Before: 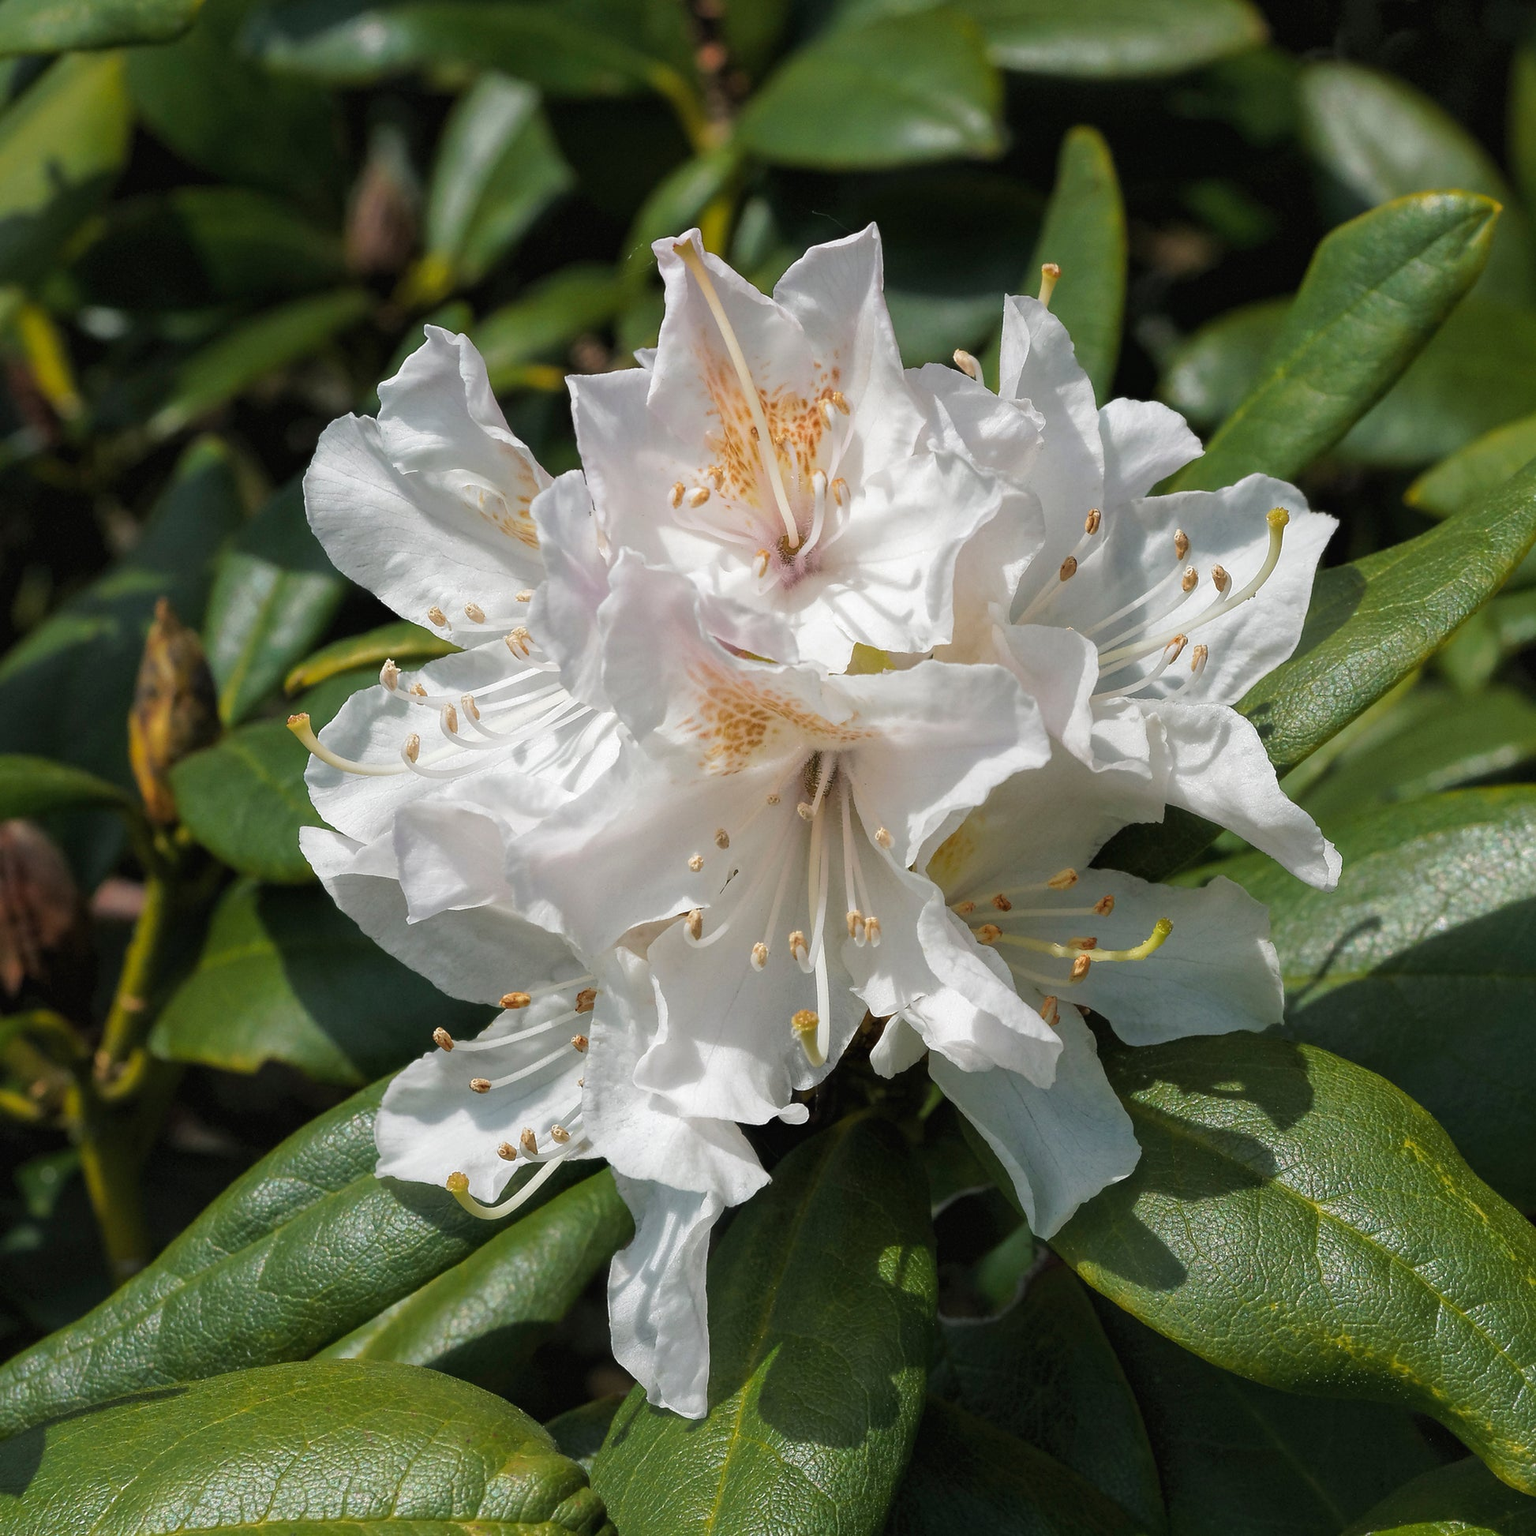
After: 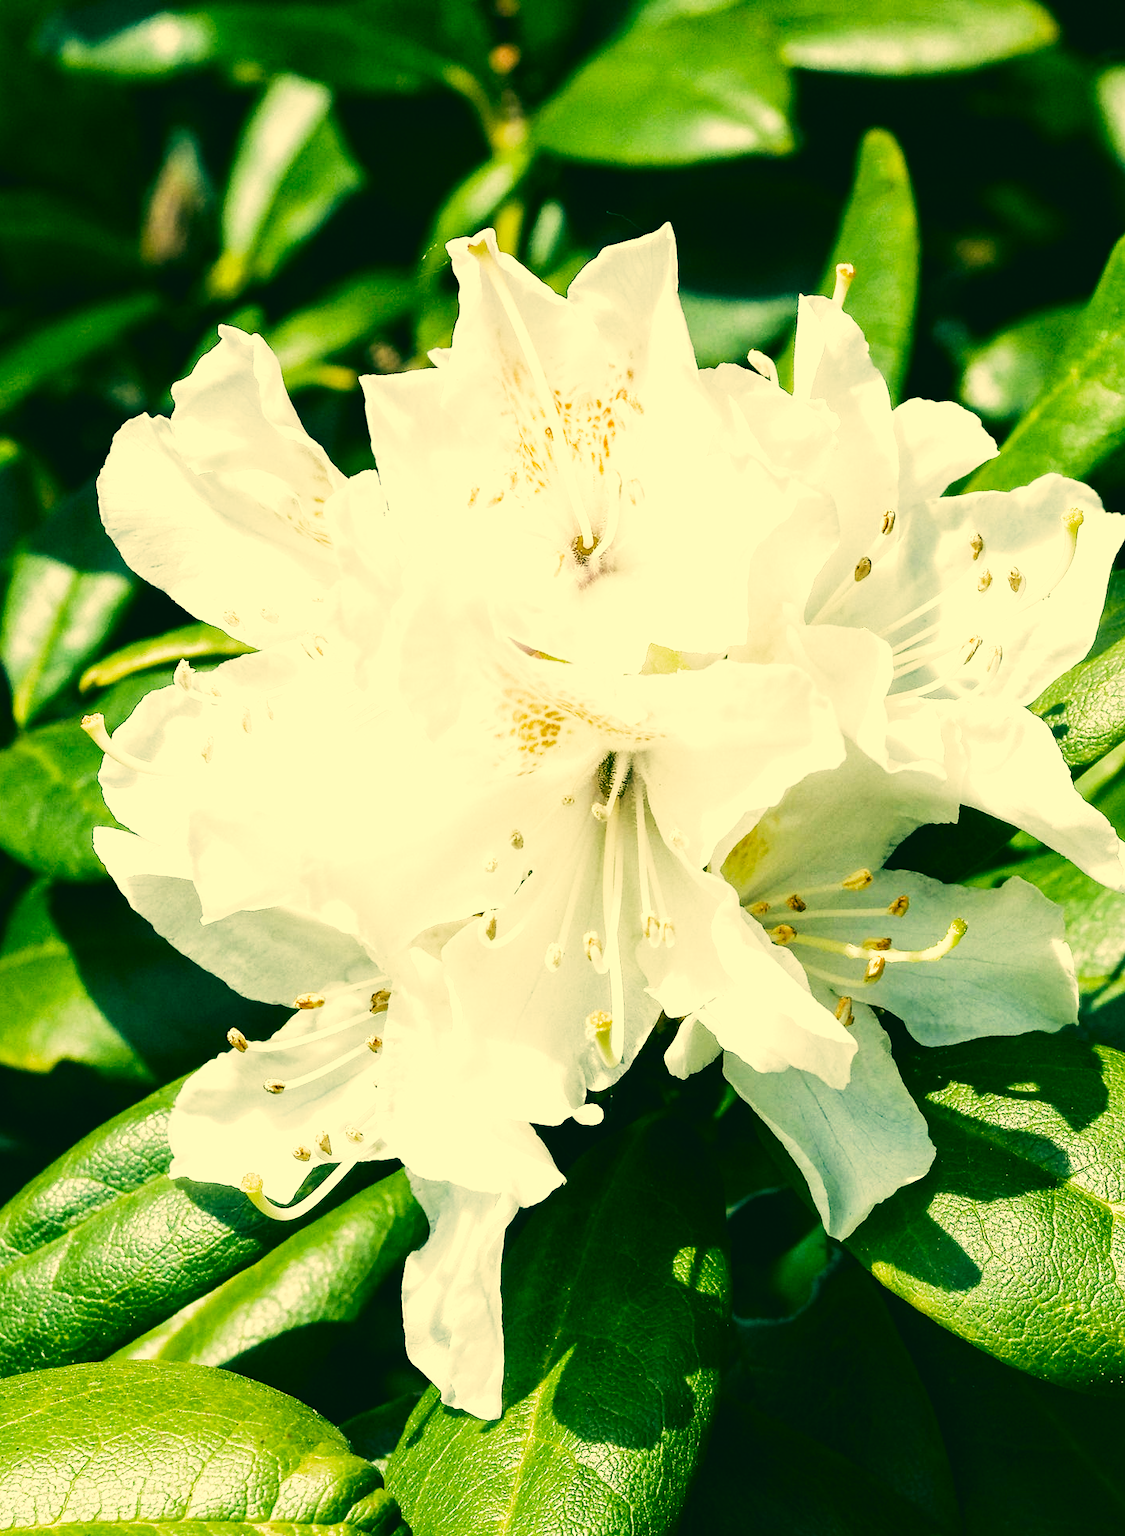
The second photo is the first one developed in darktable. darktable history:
contrast brightness saturation: contrast 0.22
exposure: black level correction 0, exposure 1.2 EV, compensate highlight preservation false
color correction: highlights a* 1.83, highlights b* 34.02, shadows a* -36.68, shadows b* -5.48
crop: left 13.443%, right 13.31%
filmic rgb: black relative exposure -6.43 EV, white relative exposure 2.43 EV, threshold 3 EV, hardness 5.27, latitude 0.1%, contrast 1.425, highlights saturation mix 2%, preserve chrominance no, color science v5 (2021), contrast in shadows safe, contrast in highlights safe, enable highlight reconstruction true
color balance: lift [1.004, 1.002, 1.002, 0.998], gamma [1, 1.007, 1.002, 0.993], gain [1, 0.977, 1.013, 1.023], contrast -3.64%
